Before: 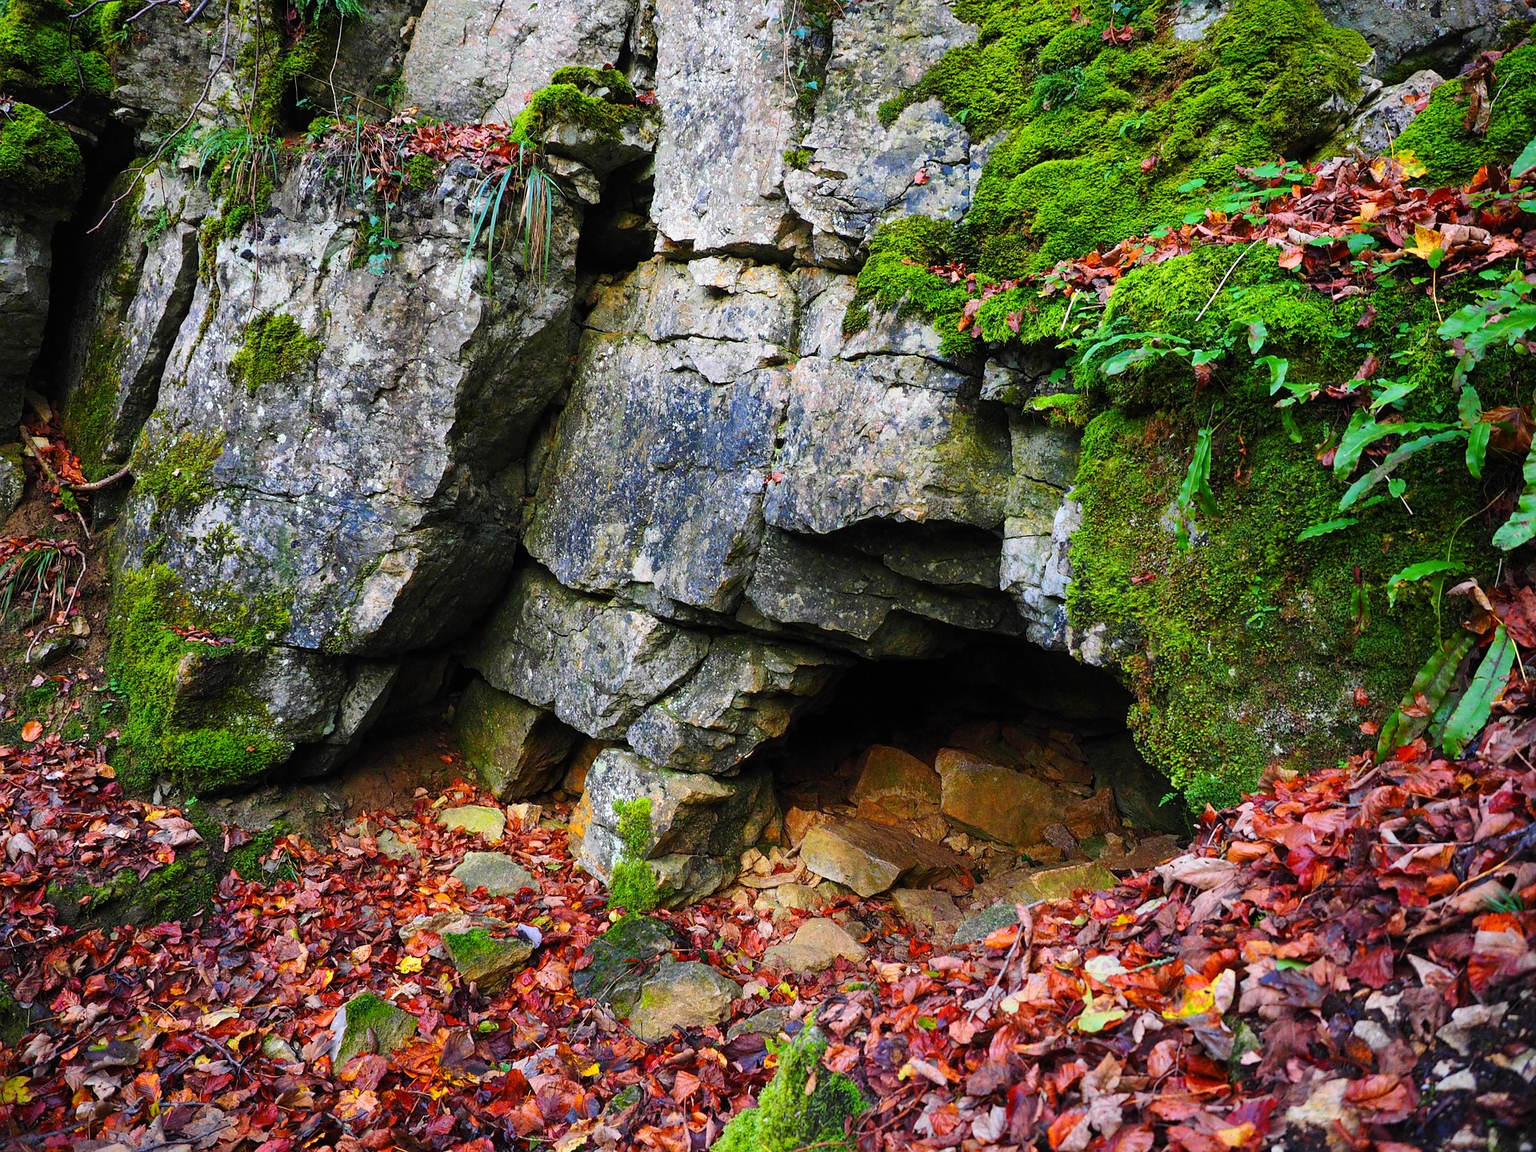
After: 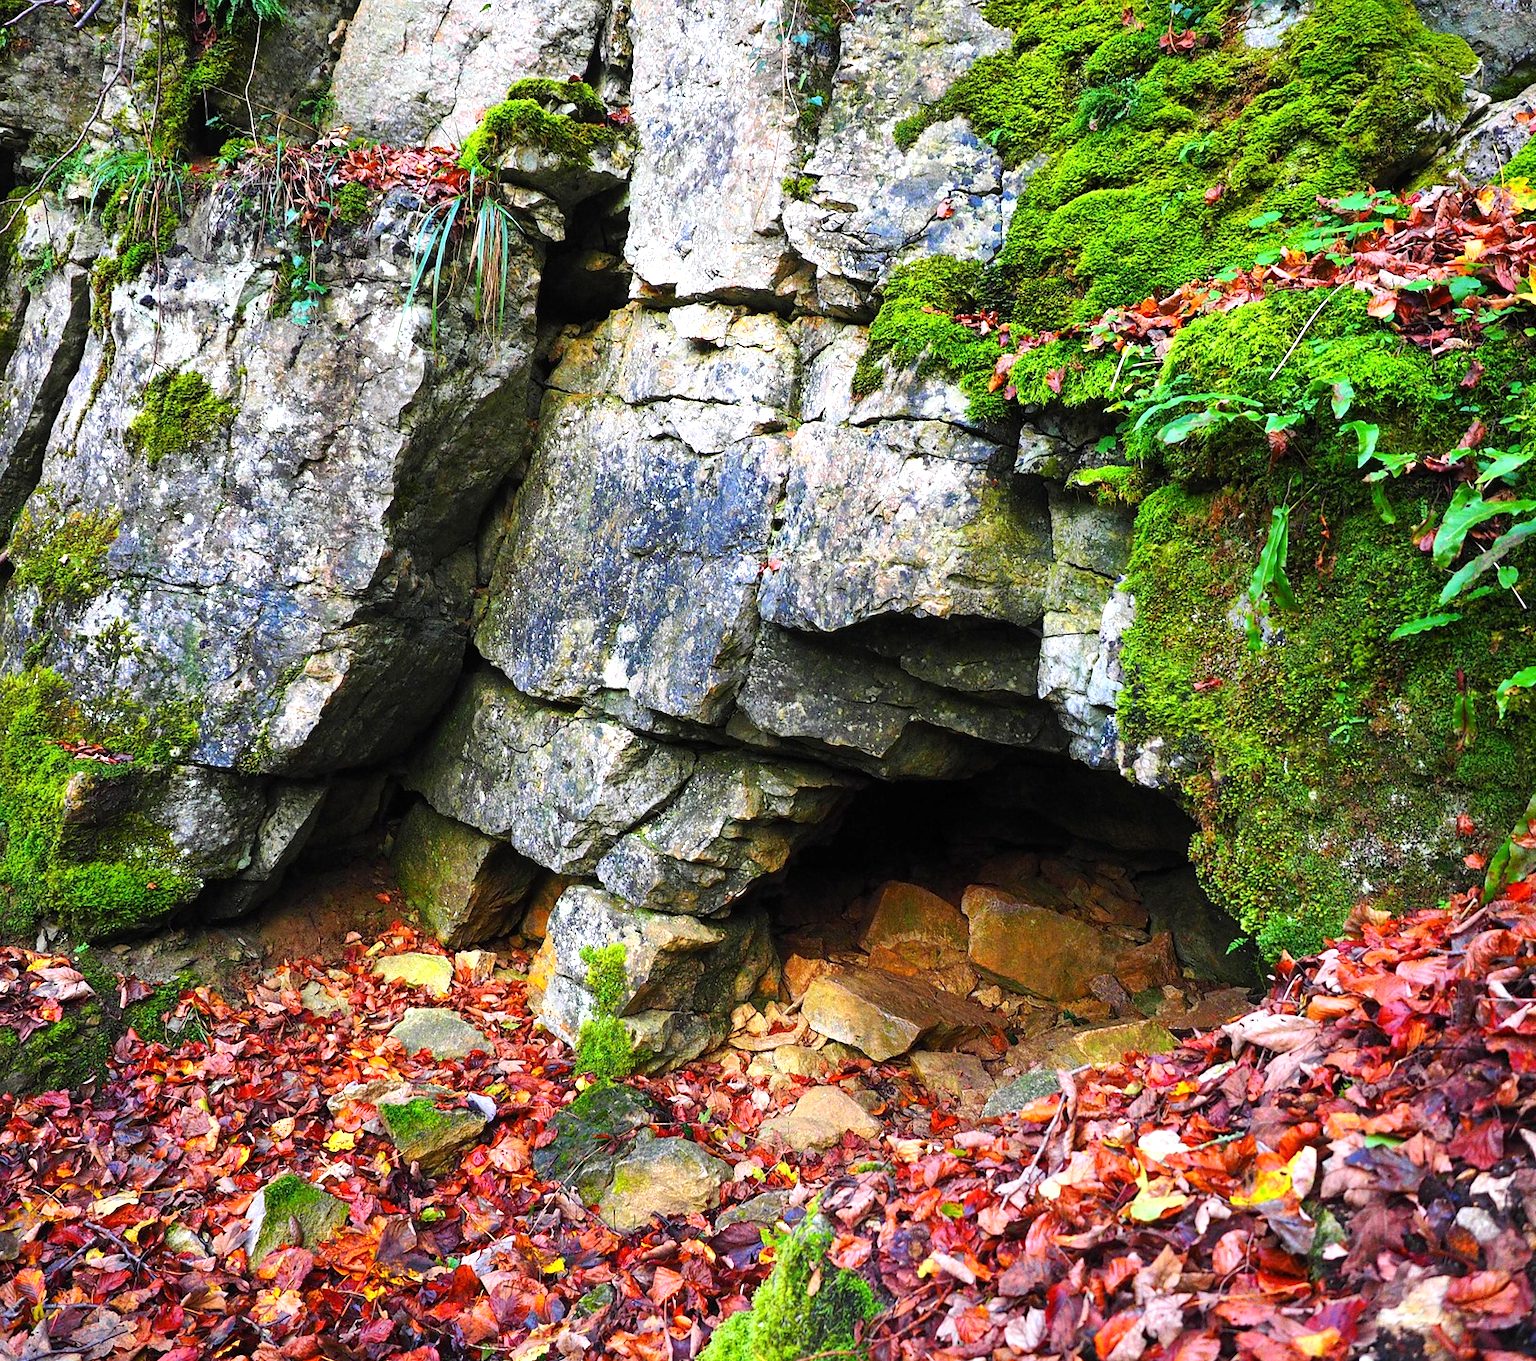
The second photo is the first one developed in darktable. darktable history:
crop: left 7.983%, right 7.452%
exposure: exposure 0.664 EV, compensate highlight preservation false
